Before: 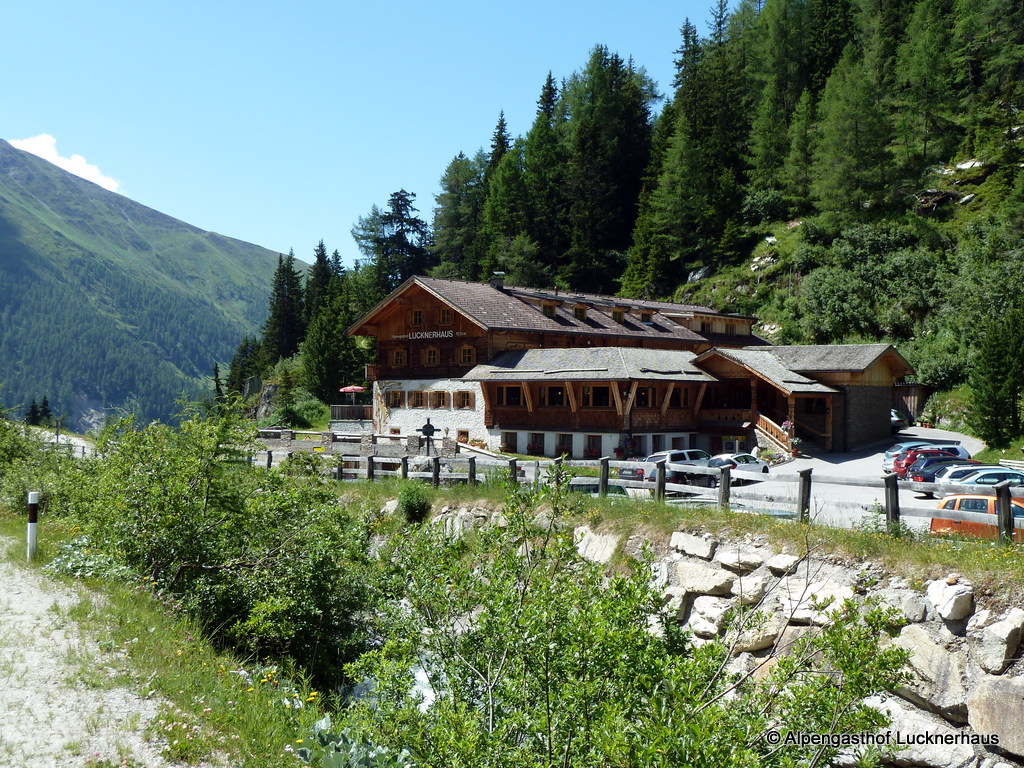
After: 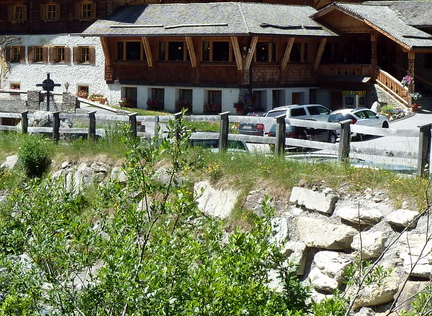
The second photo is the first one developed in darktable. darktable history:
crop: left 37.192%, top 44.944%, right 20.58%, bottom 13.847%
